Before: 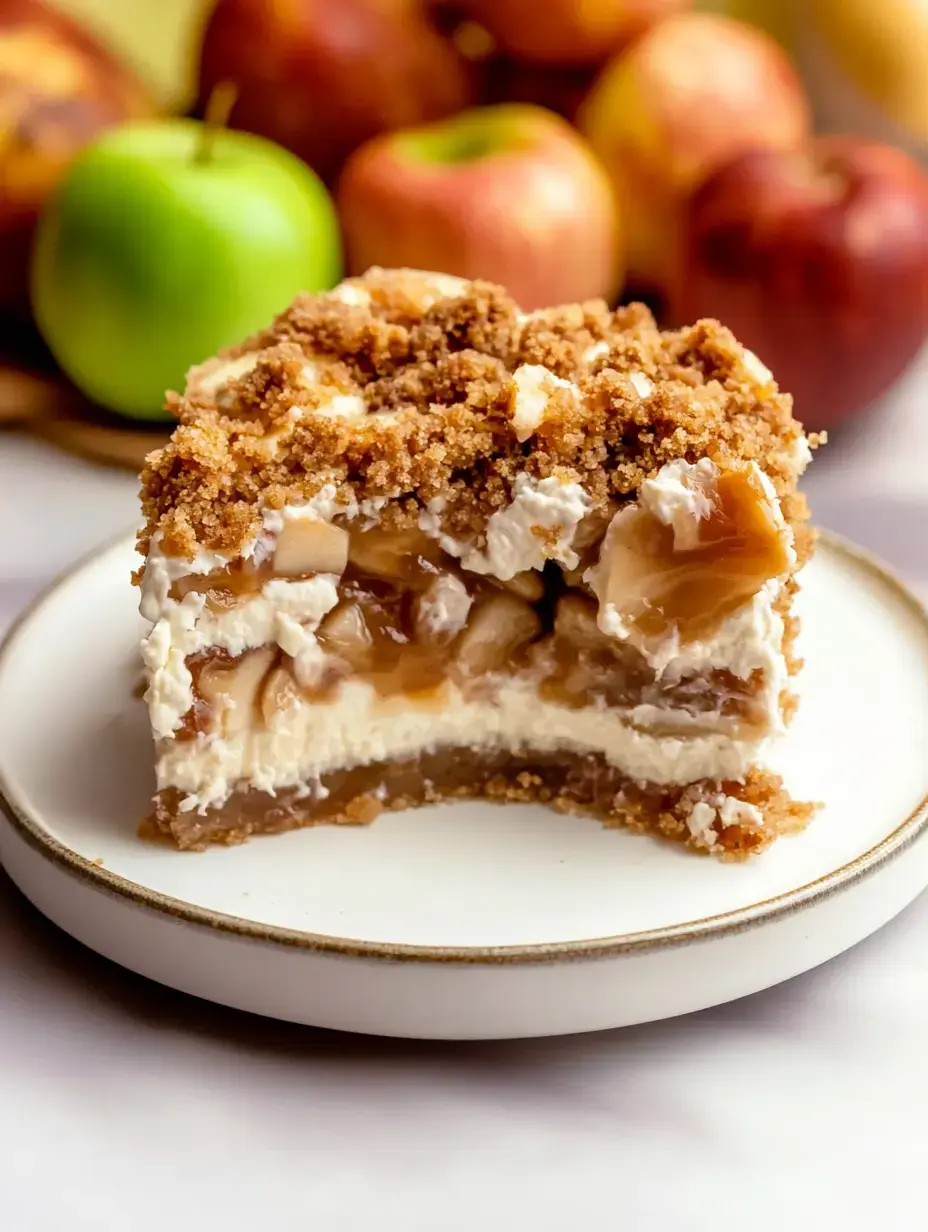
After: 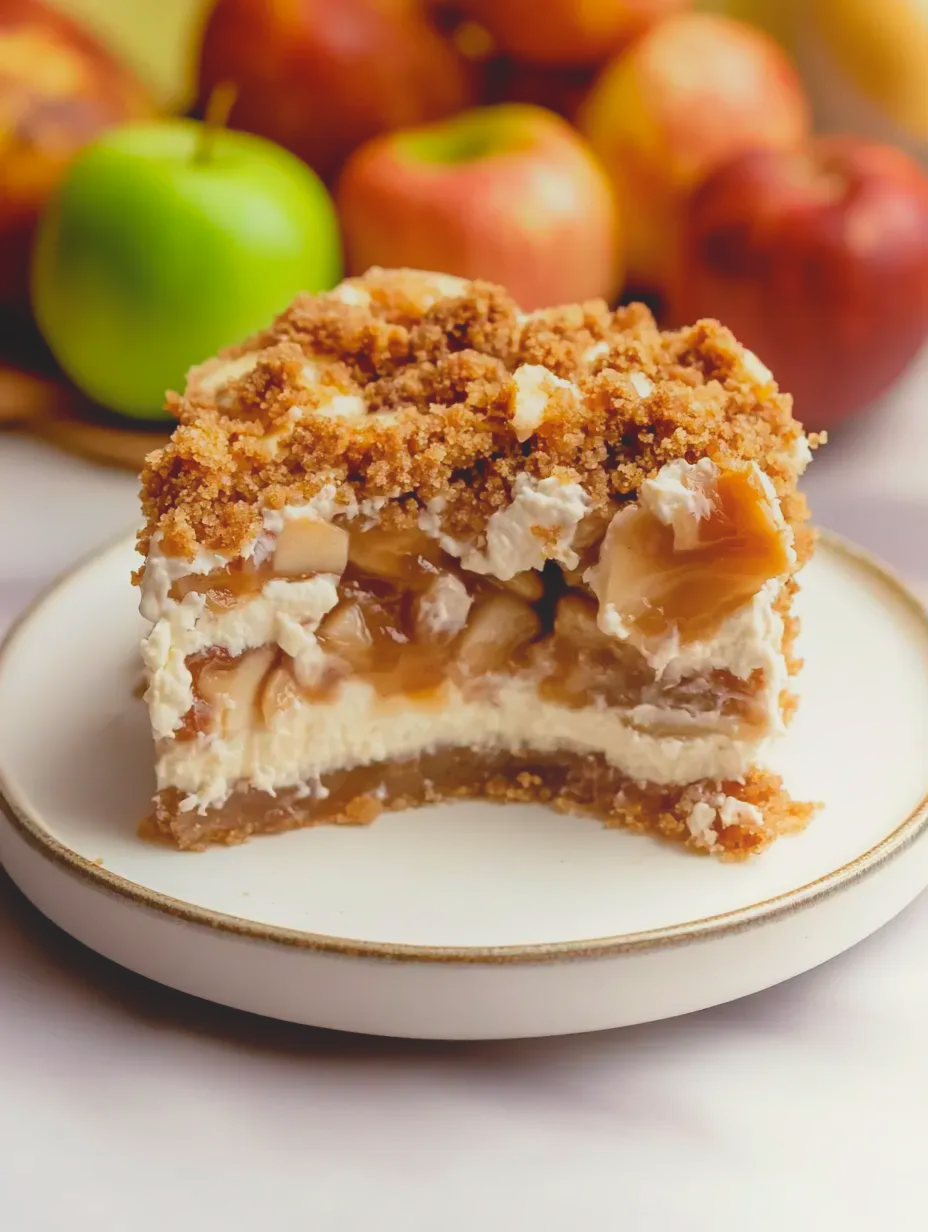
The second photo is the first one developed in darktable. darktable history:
color calibration: x 0.342, y 0.355, temperature 5134.91 K
local contrast: detail 69%
